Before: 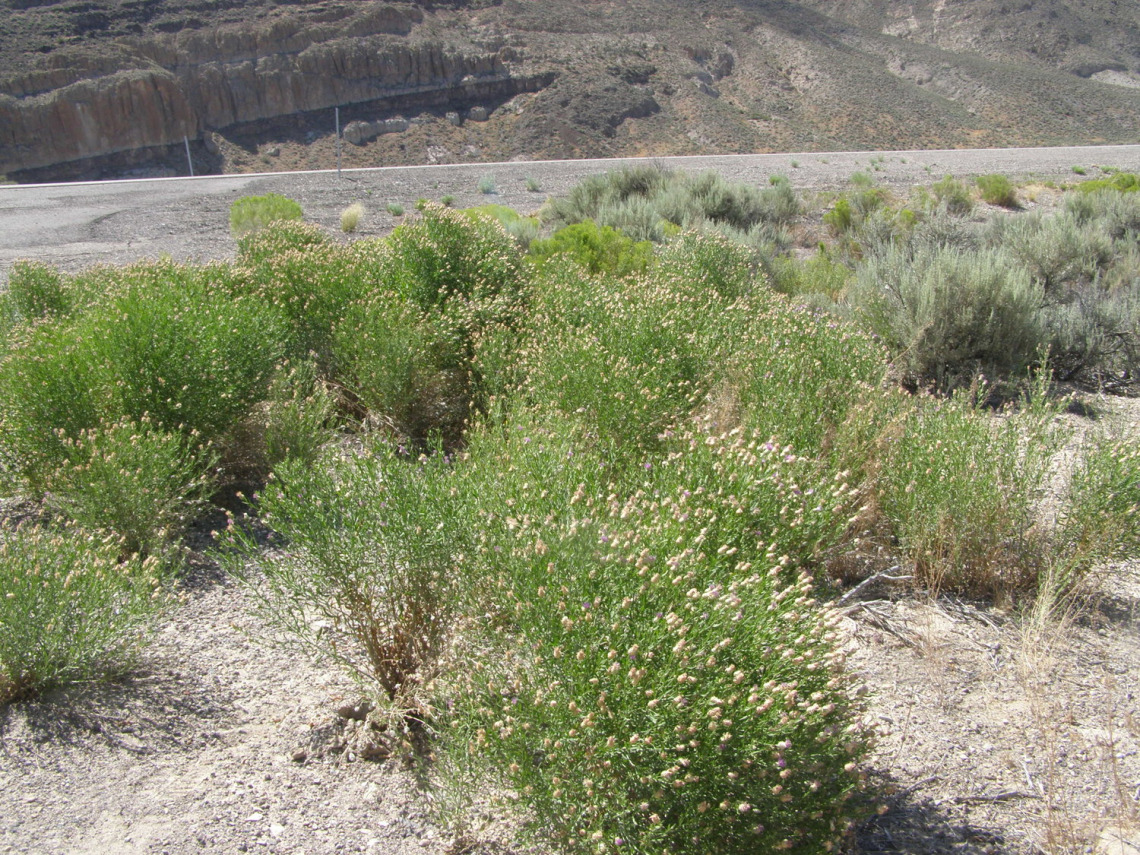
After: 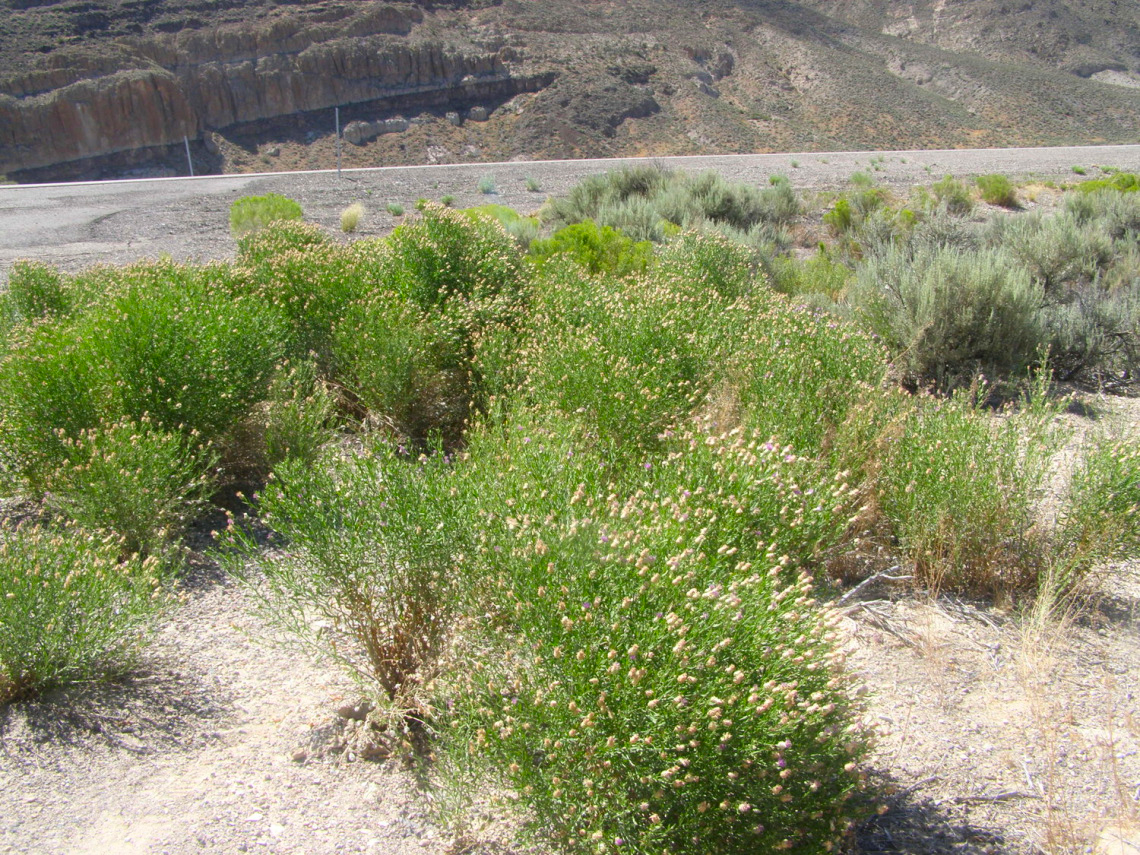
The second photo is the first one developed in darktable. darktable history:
contrast brightness saturation: contrast 0.09, saturation 0.28
bloom: size 5%, threshold 95%, strength 15%
